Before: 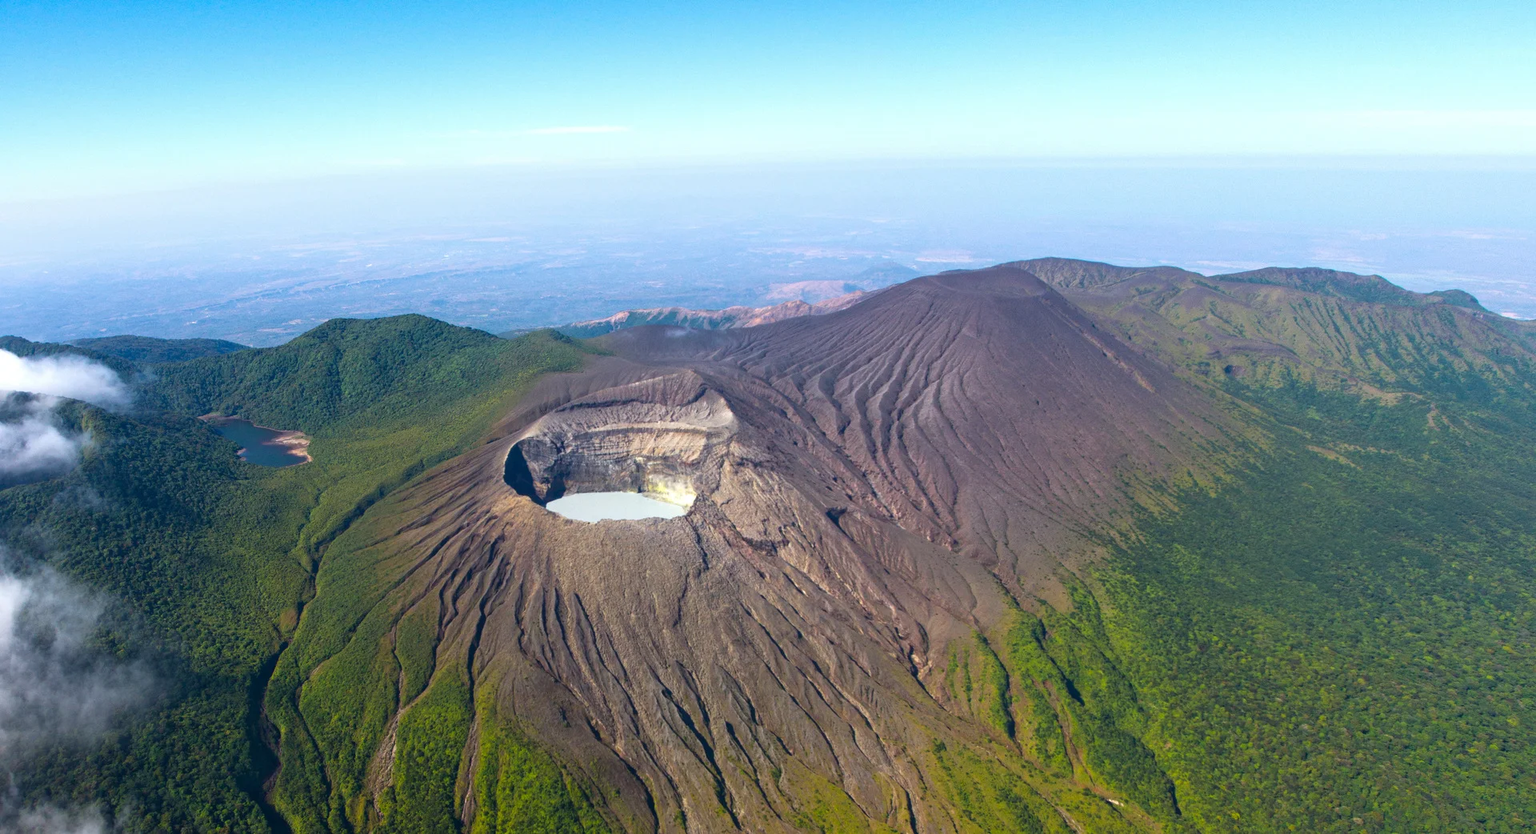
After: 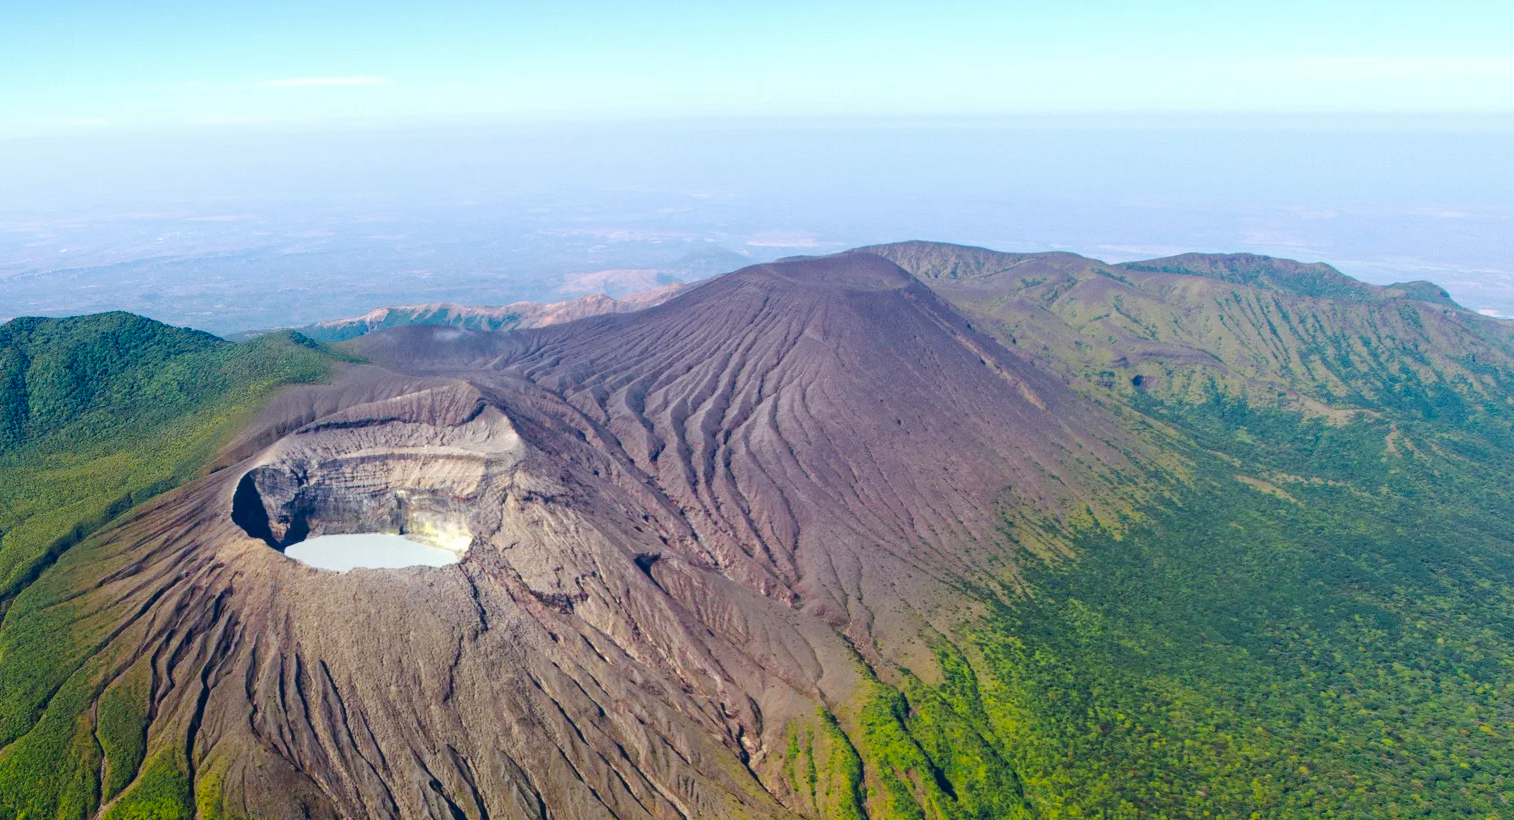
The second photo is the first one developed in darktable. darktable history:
crop and rotate: left 20.74%, top 7.912%, right 0.375%, bottom 13.378%
tone curve: curves: ch0 [(0, 0) (0.003, 0.019) (0.011, 0.02) (0.025, 0.019) (0.044, 0.027) (0.069, 0.038) (0.1, 0.056) (0.136, 0.089) (0.177, 0.137) (0.224, 0.187) (0.277, 0.259) (0.335, 0.343) (0.399, 0.437) (0.468, 0.532) (0.543, 0.613) (0.623, 0.685) (0.709, 0.752) (0.801, 0.822) (0.898, 0.9) (1, 1)], preserve colors none
